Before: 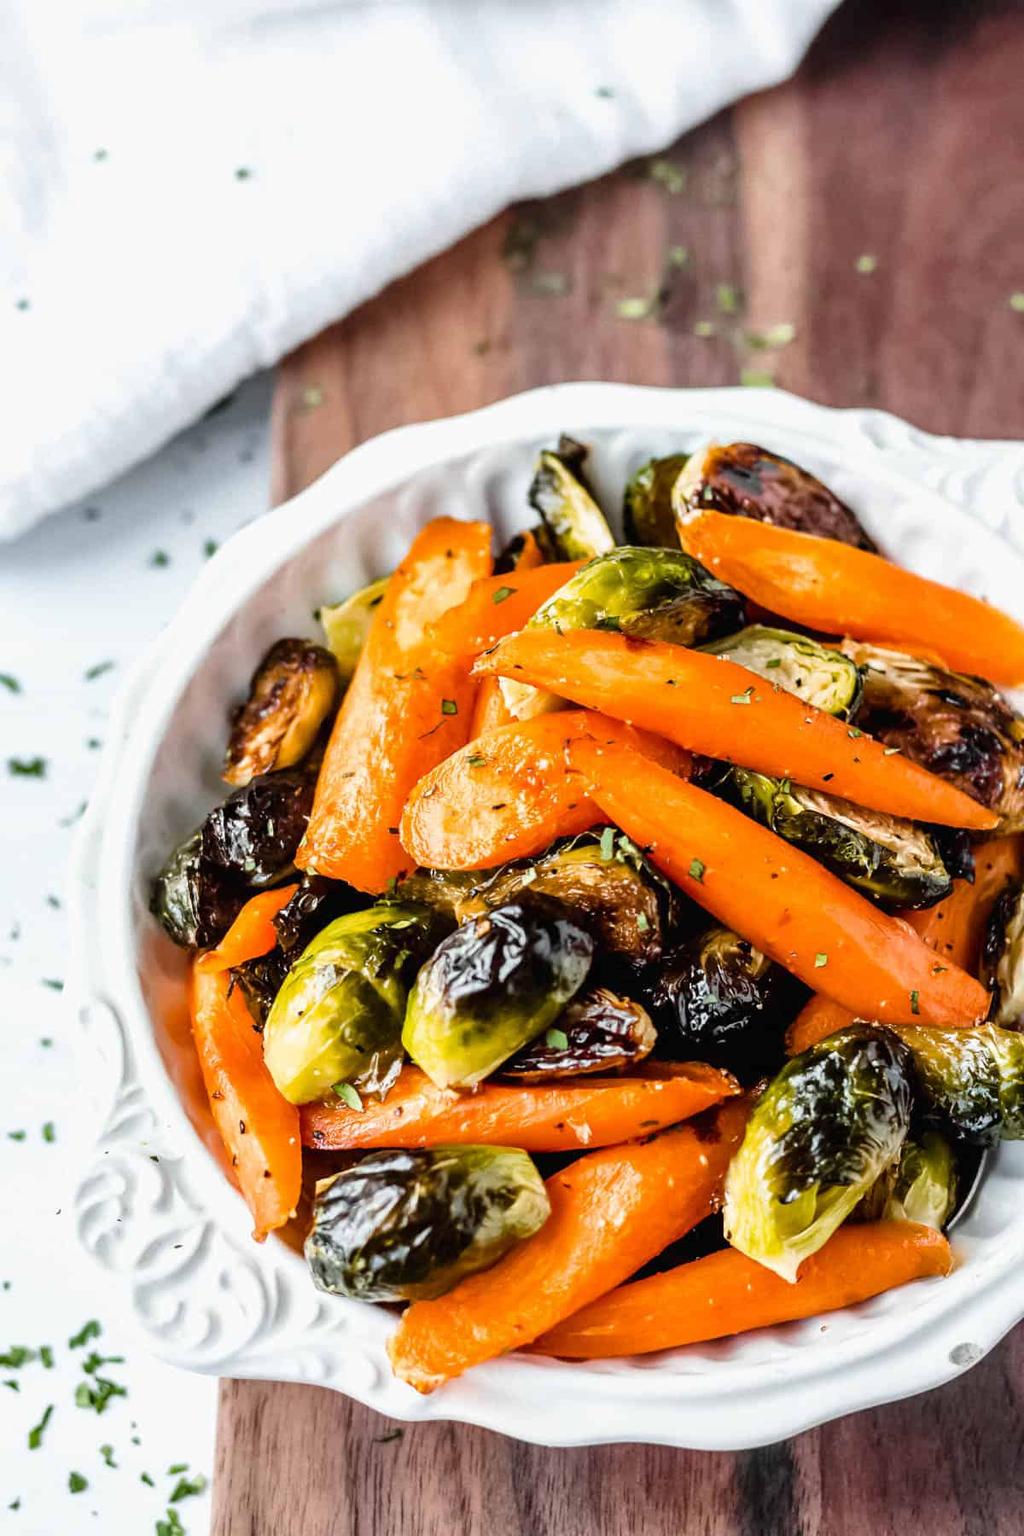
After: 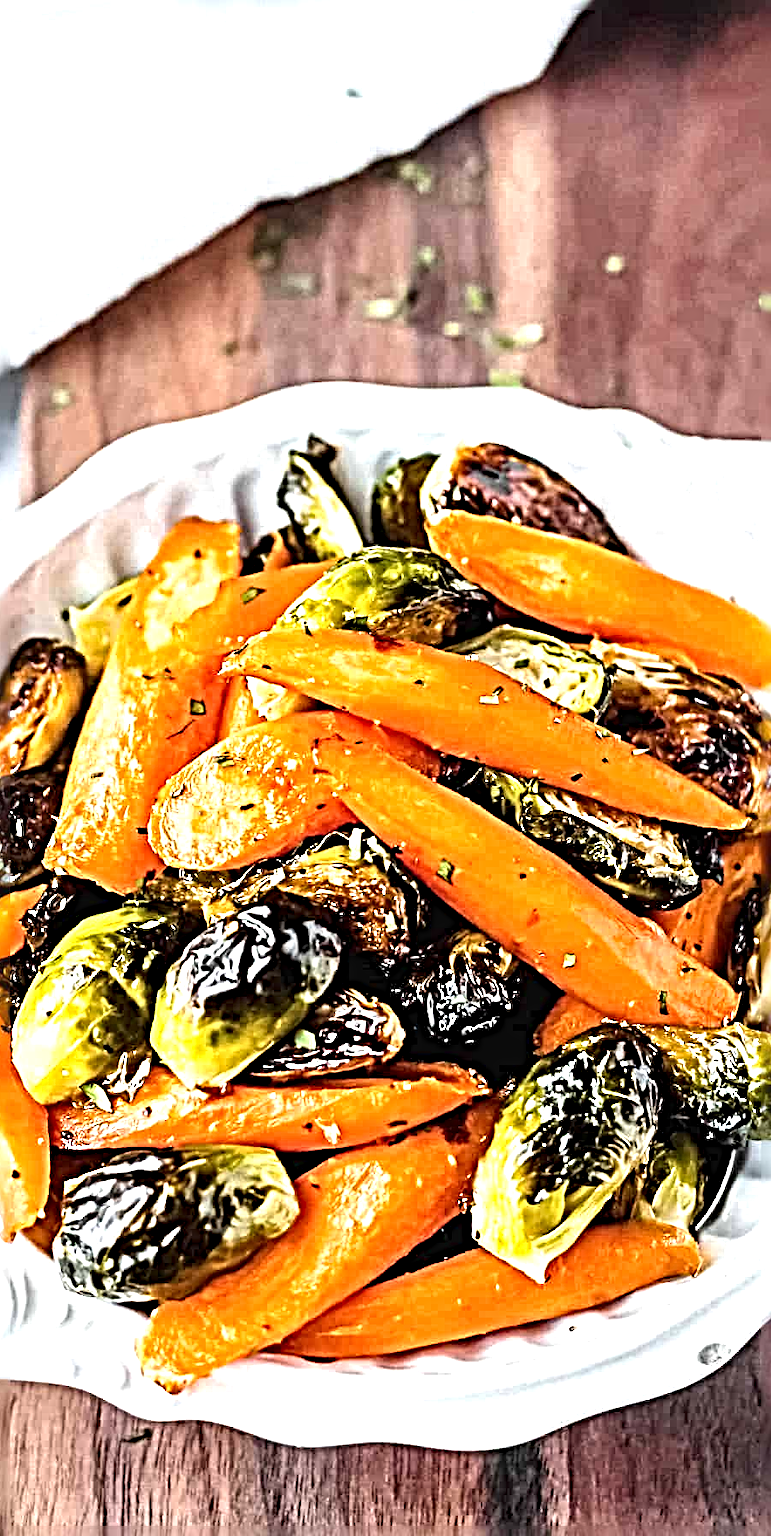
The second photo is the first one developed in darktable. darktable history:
exposure: black level correction 0, exposure 0.7 EV, compensate exposure bias true, compensate highlight preservation false
crop and rotate: left 24.6%
sharpen: radius 6.3, amount 1.8, threshold 0
